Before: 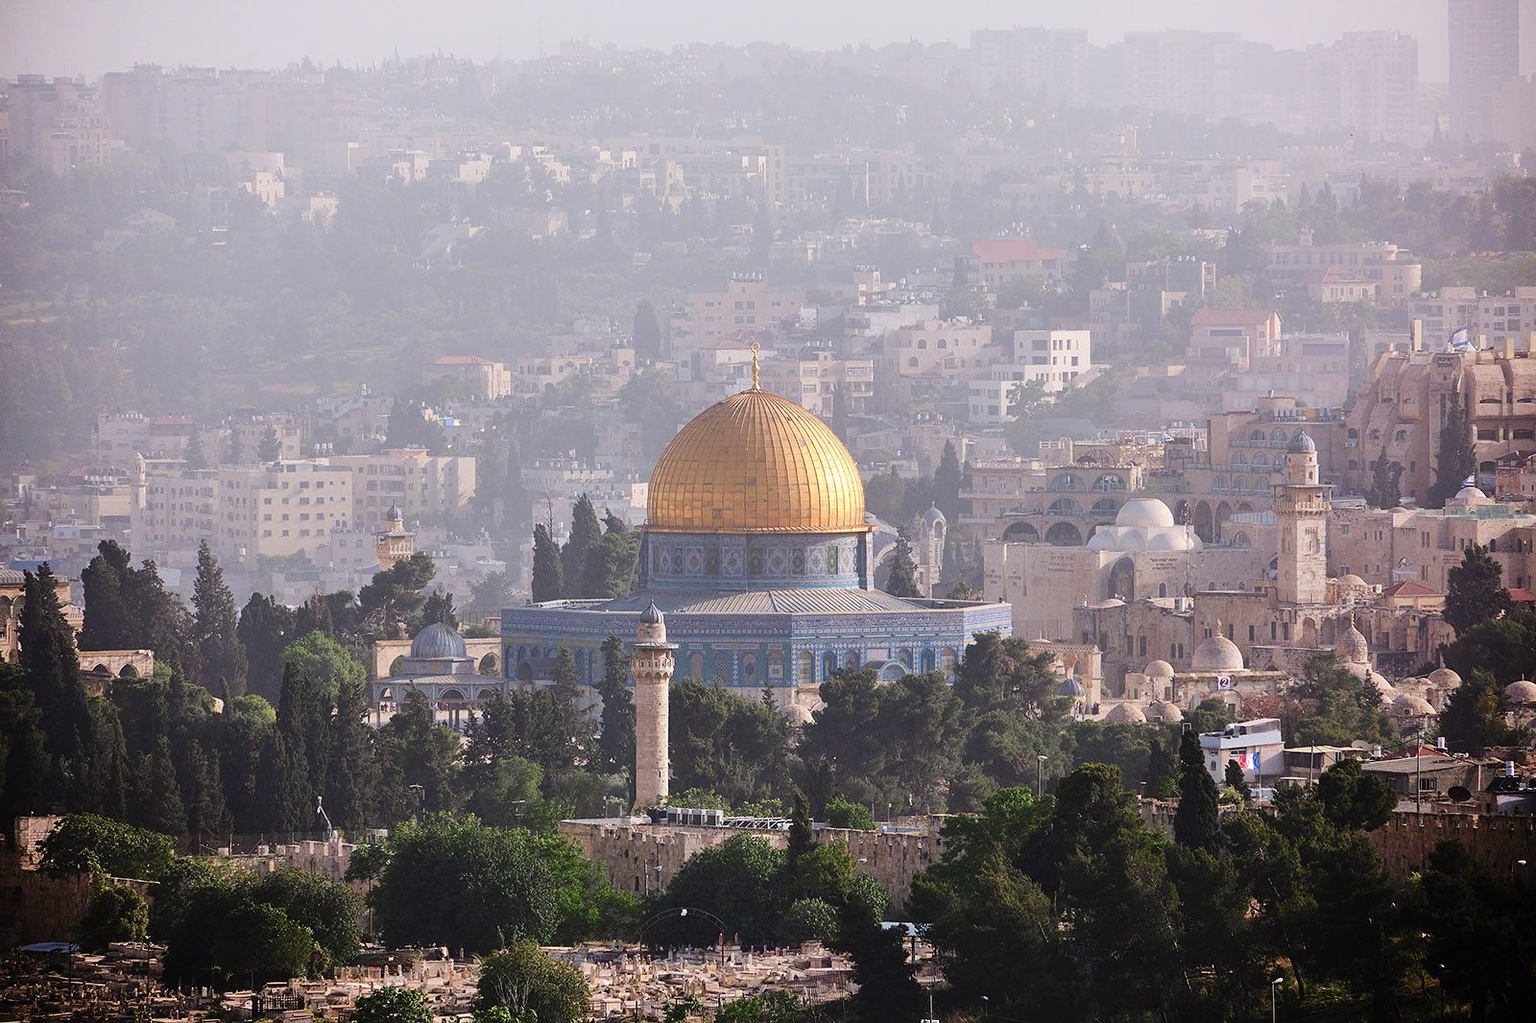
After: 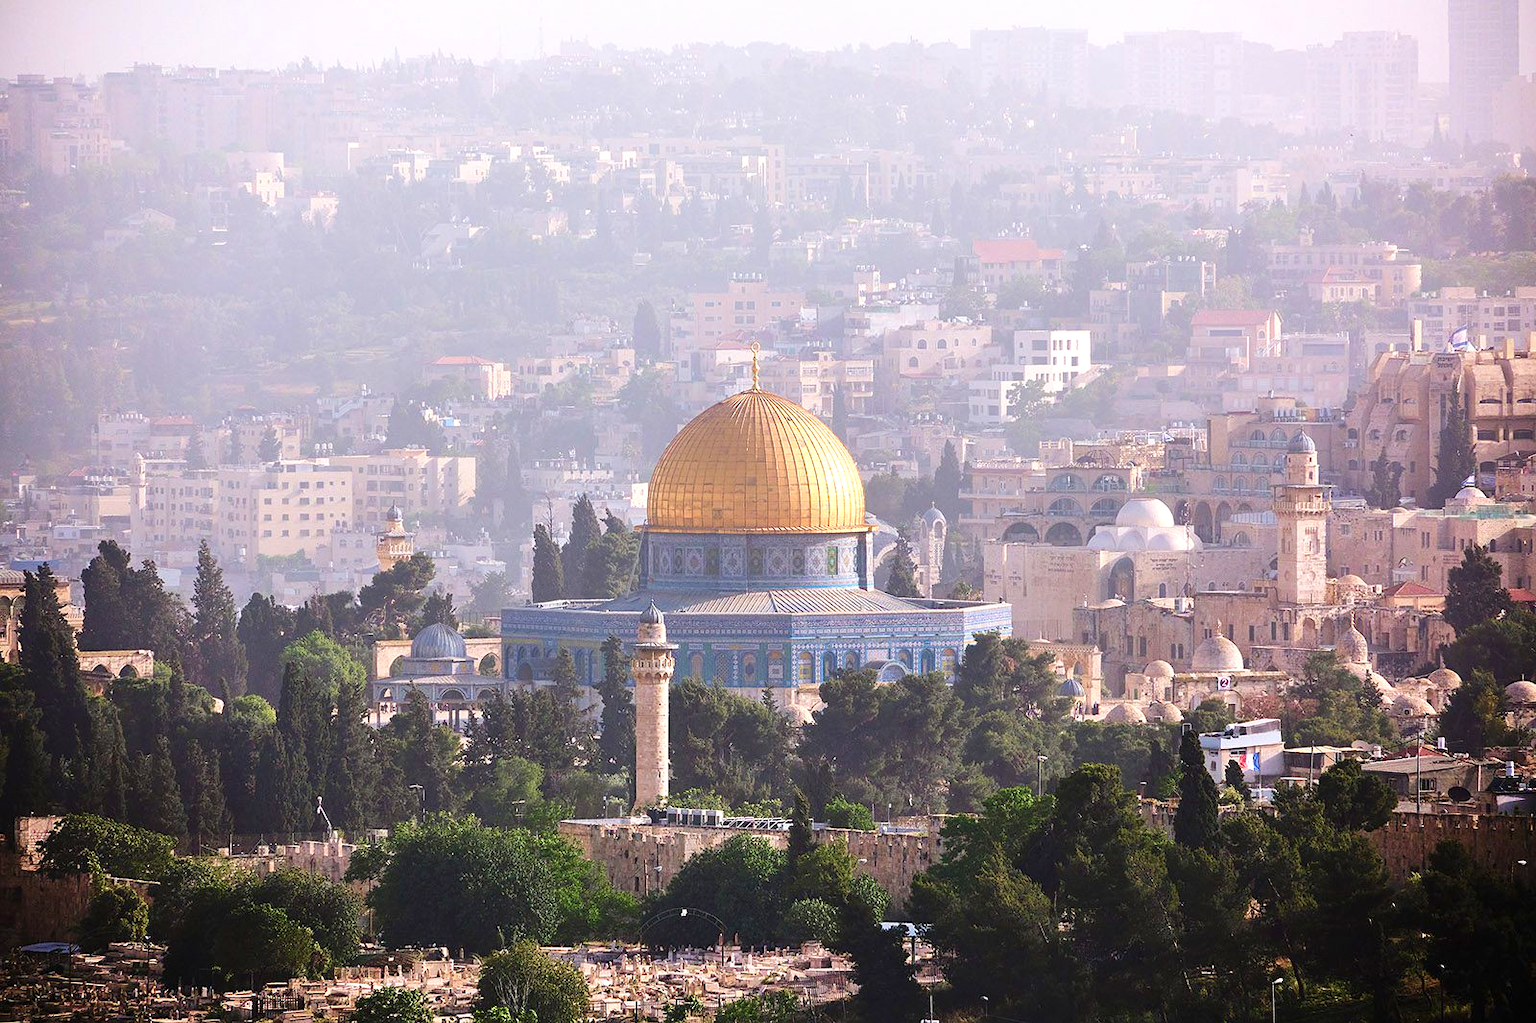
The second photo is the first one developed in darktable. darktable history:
velvia: strength 27%
exposure: black level correction 0, exposure 0.5 EV, compensate highlight preservation false
